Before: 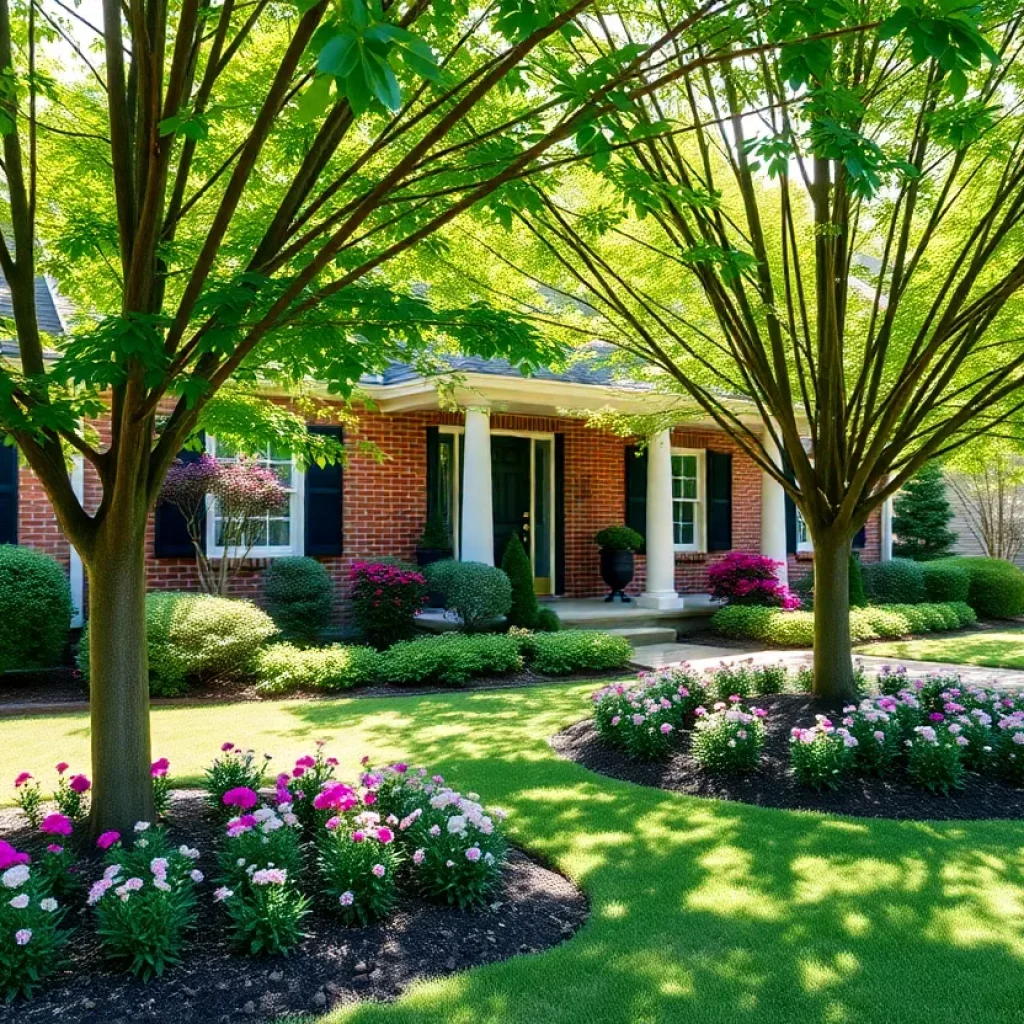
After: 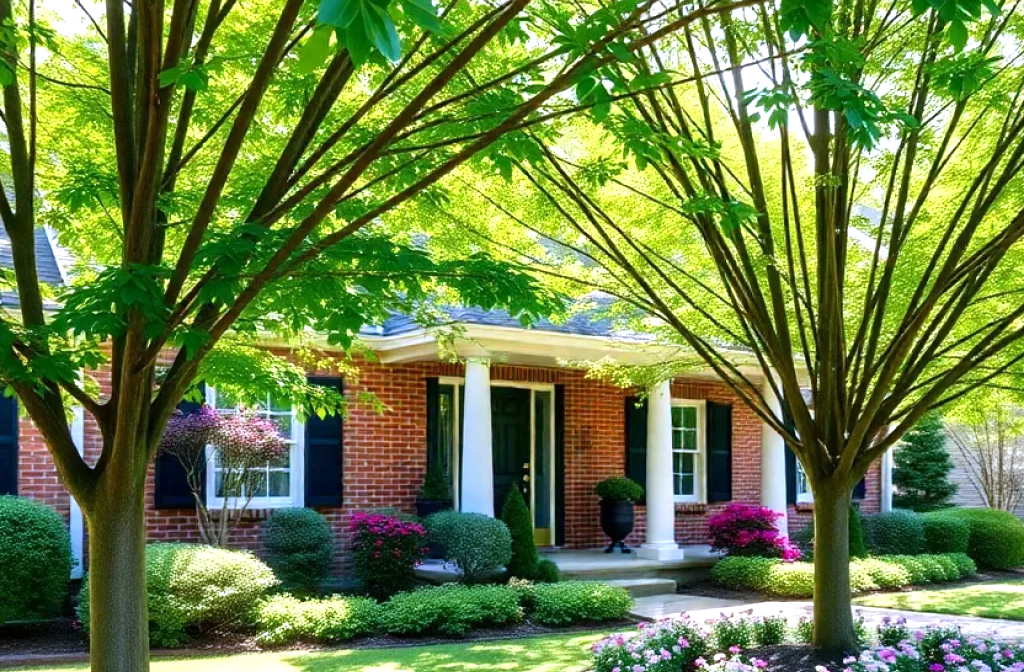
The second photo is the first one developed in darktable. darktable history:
exposure: exposure 0.376 EV, compensate highlight preservation false
crop and rotate: top 4.848%, bottom 29.503%
white balance: red 0.967, blue 1.119, emerald 0.756
